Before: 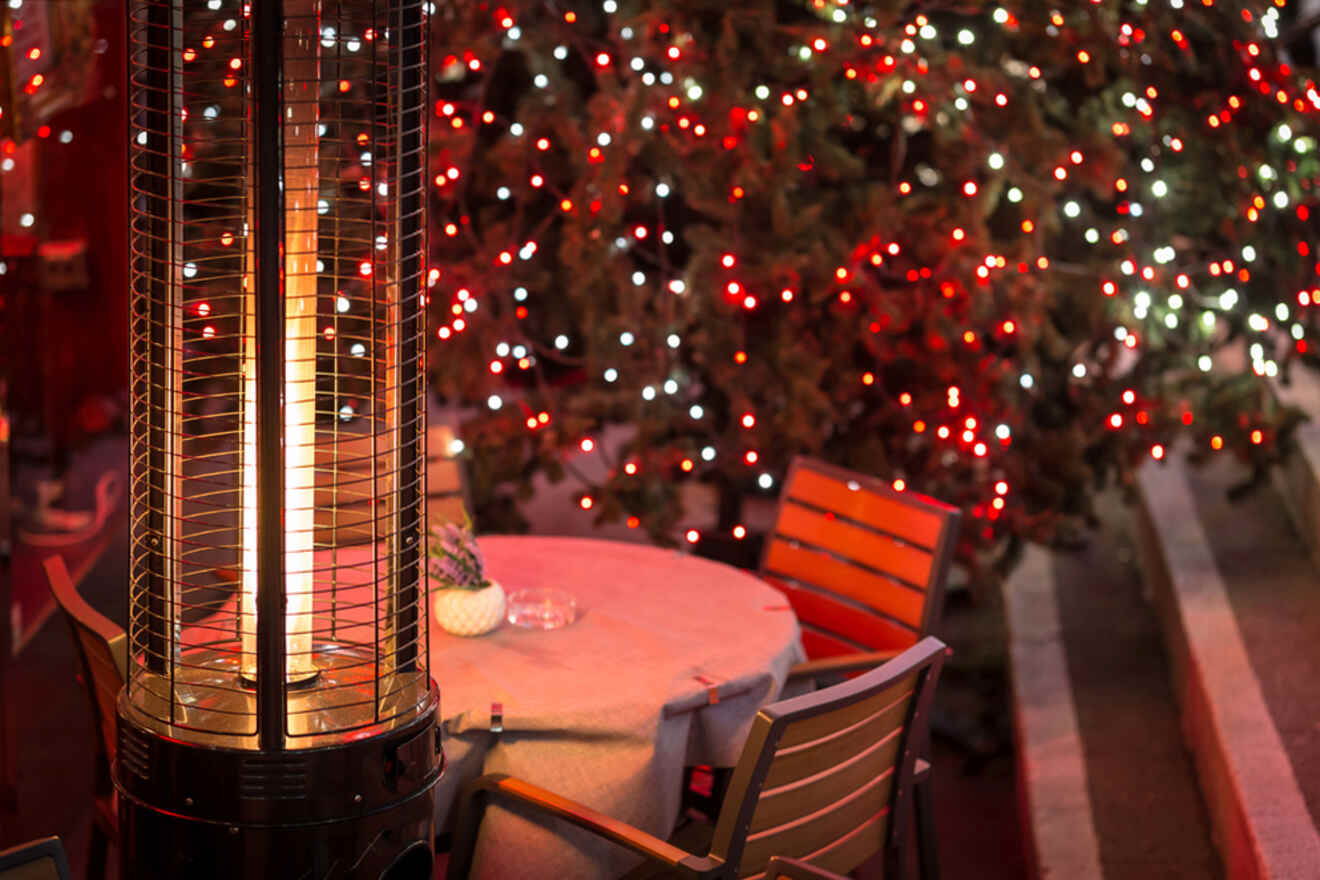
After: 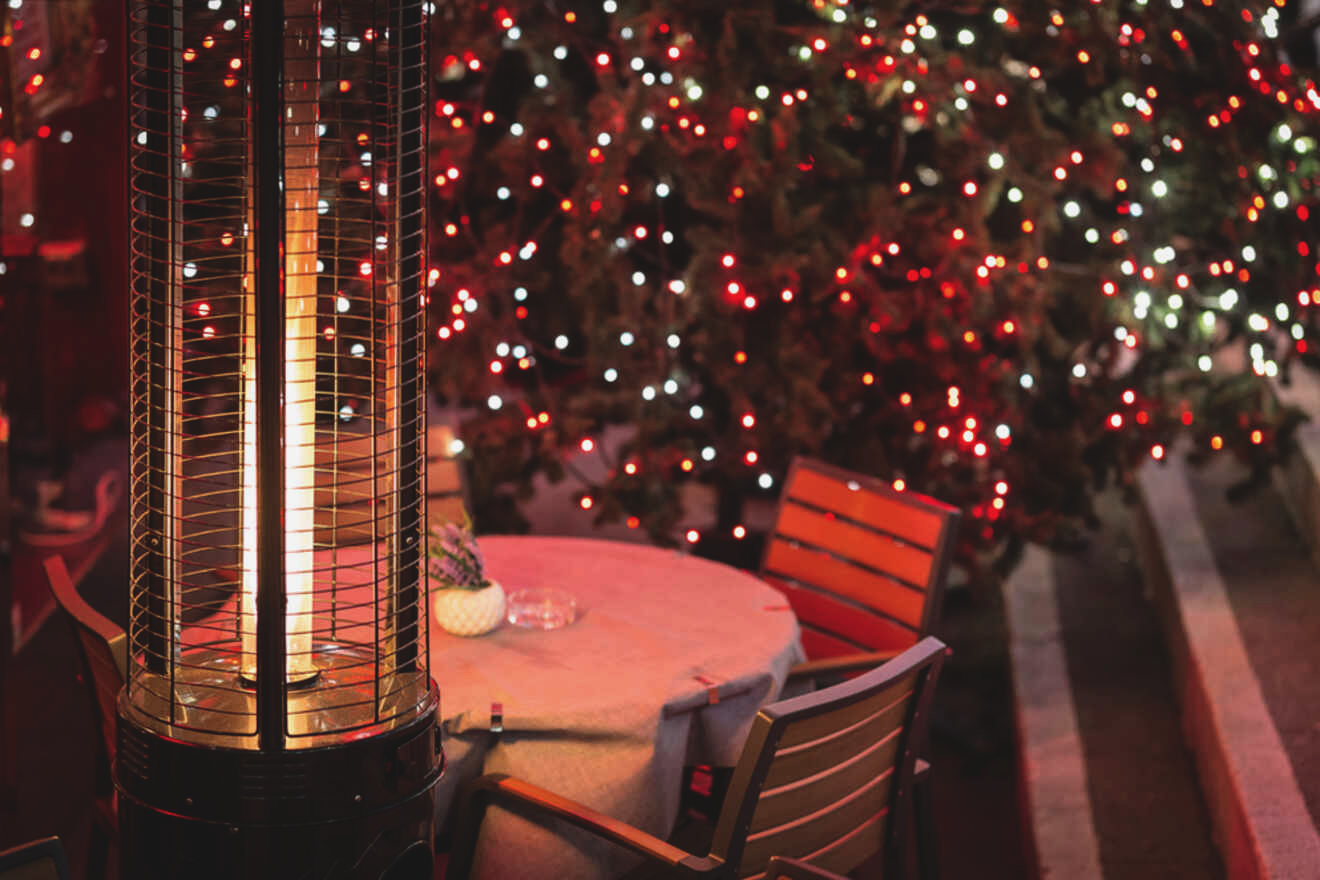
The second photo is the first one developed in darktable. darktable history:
exposure: black level correction -0.025, exposure -0.118 EV, compensate exposure bias true, compensate highlight preservation false
tone curve: curves: ch0 [(0, 0) (0.003, 0.001) (0.011, 0.004) (0.025, 0.011) (0.044, 0.021) (0.069, 0.028) (0.1, 0.036) (0.136, 0.051) (0.177, 0.085) (0.224, 0.127) (0.277, 0.193) (0.335, 0.266) (0.399, 0.338) (0.468, 0.419) (0.543, 0.504) (0.623, 0.593) (0.709, 0.689) (0.801, 0.784) (0.898, 0.888) (1, 1)], color space Lab, independent channels, preserve colors none
